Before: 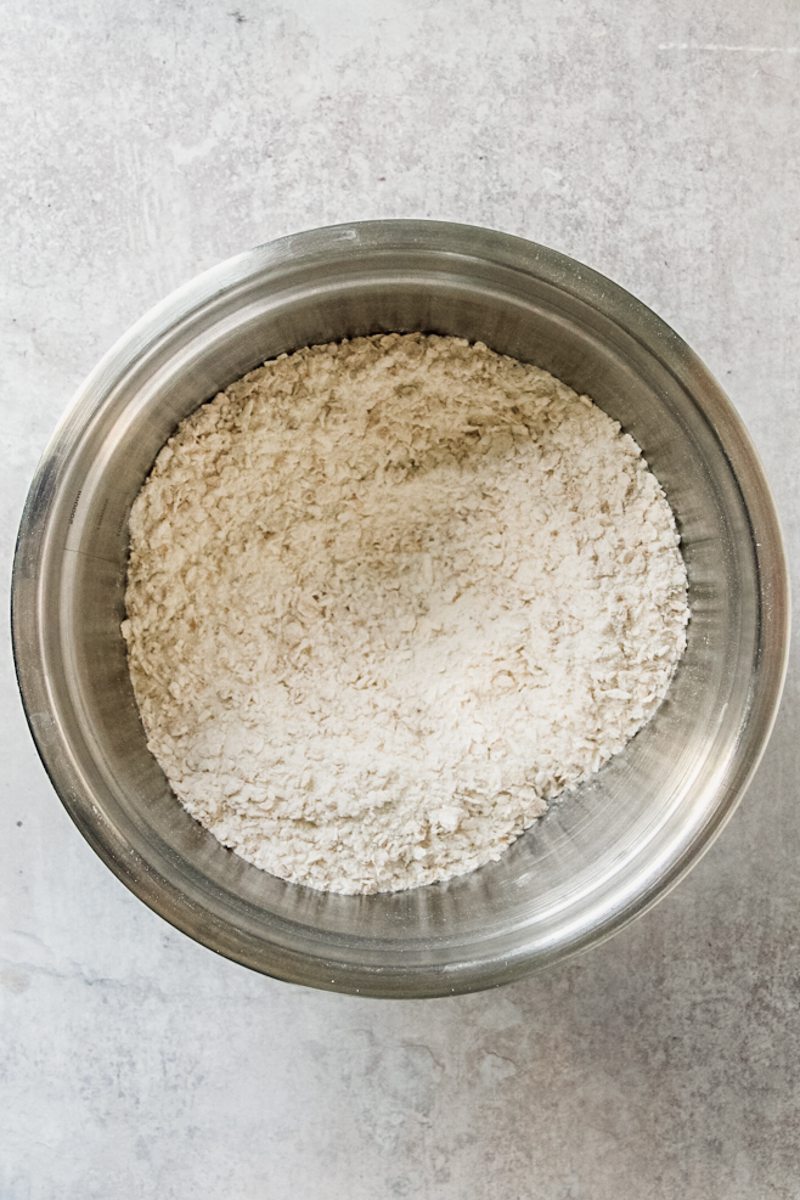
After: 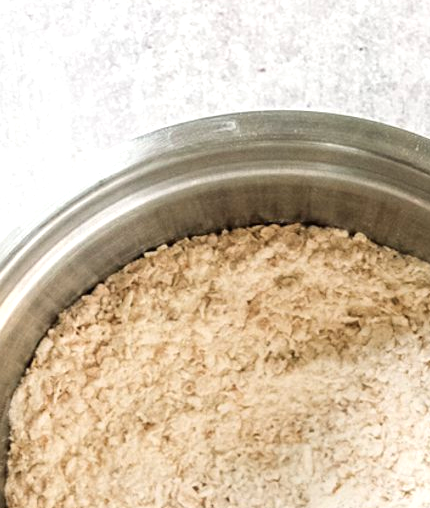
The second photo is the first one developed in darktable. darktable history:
color zones: curves: ch1 [(0.239, 0.552) (0.75, 0.5)]; ch2 [(0.25, 0.462) (0.749, 0.457)]
exposure: black level correction 0, exposure 0.499 EV, compensate exposure bias true, compensate highlight preservation false
crop: left 15.107%, top 9.165%, right 31.134%, bottom 48.379%
